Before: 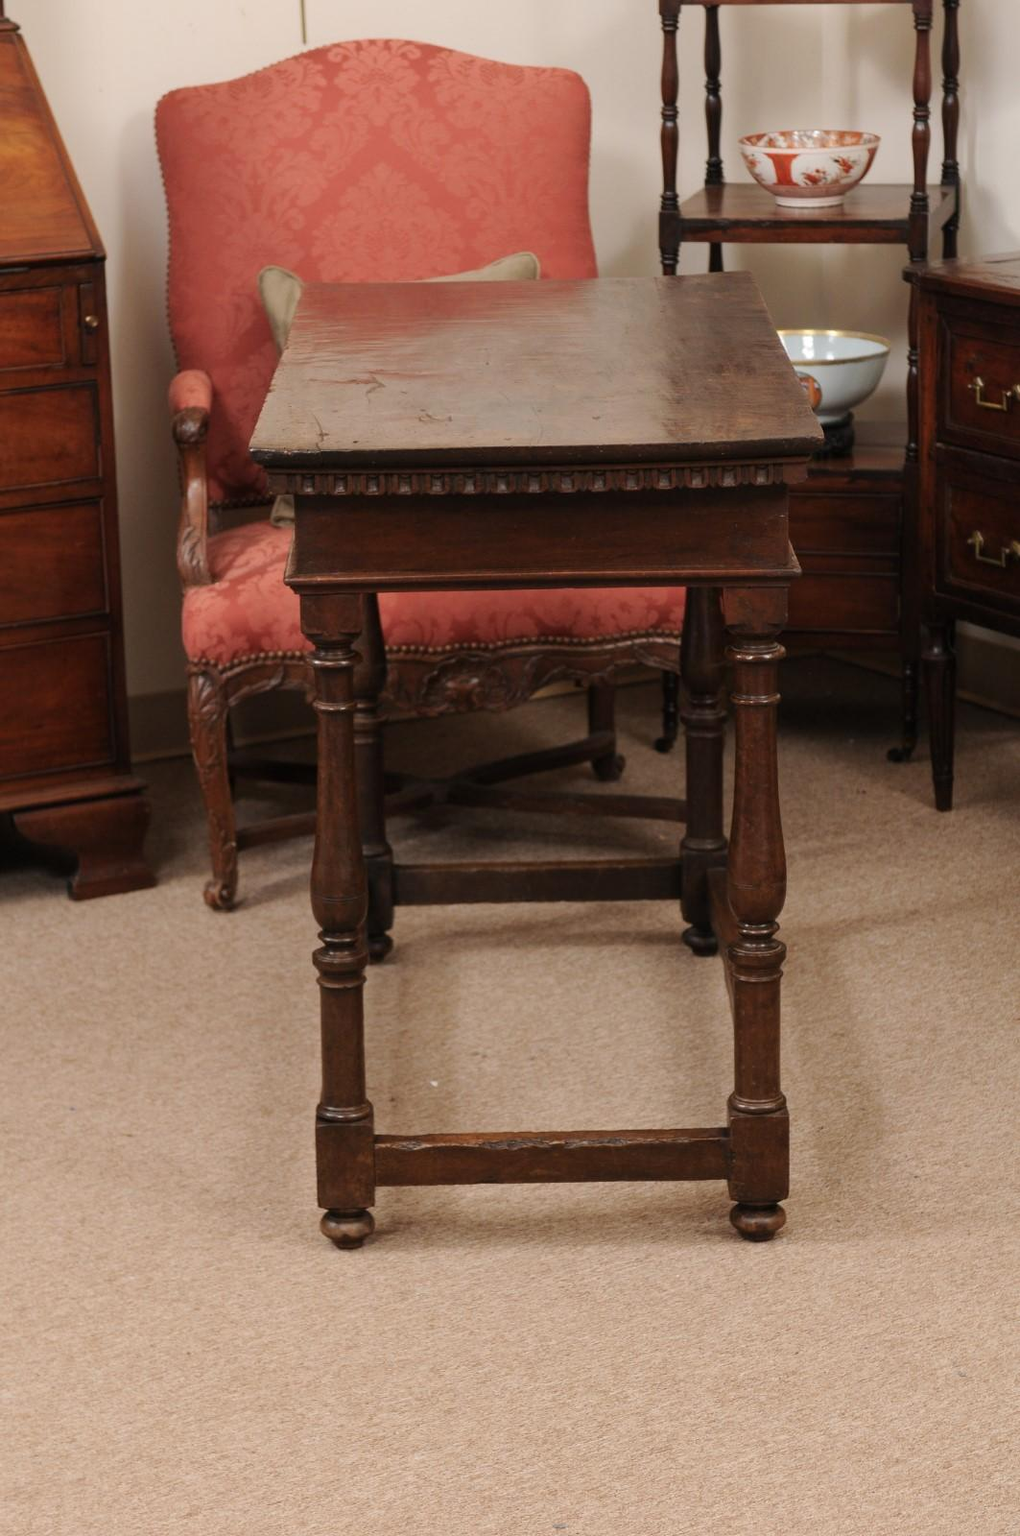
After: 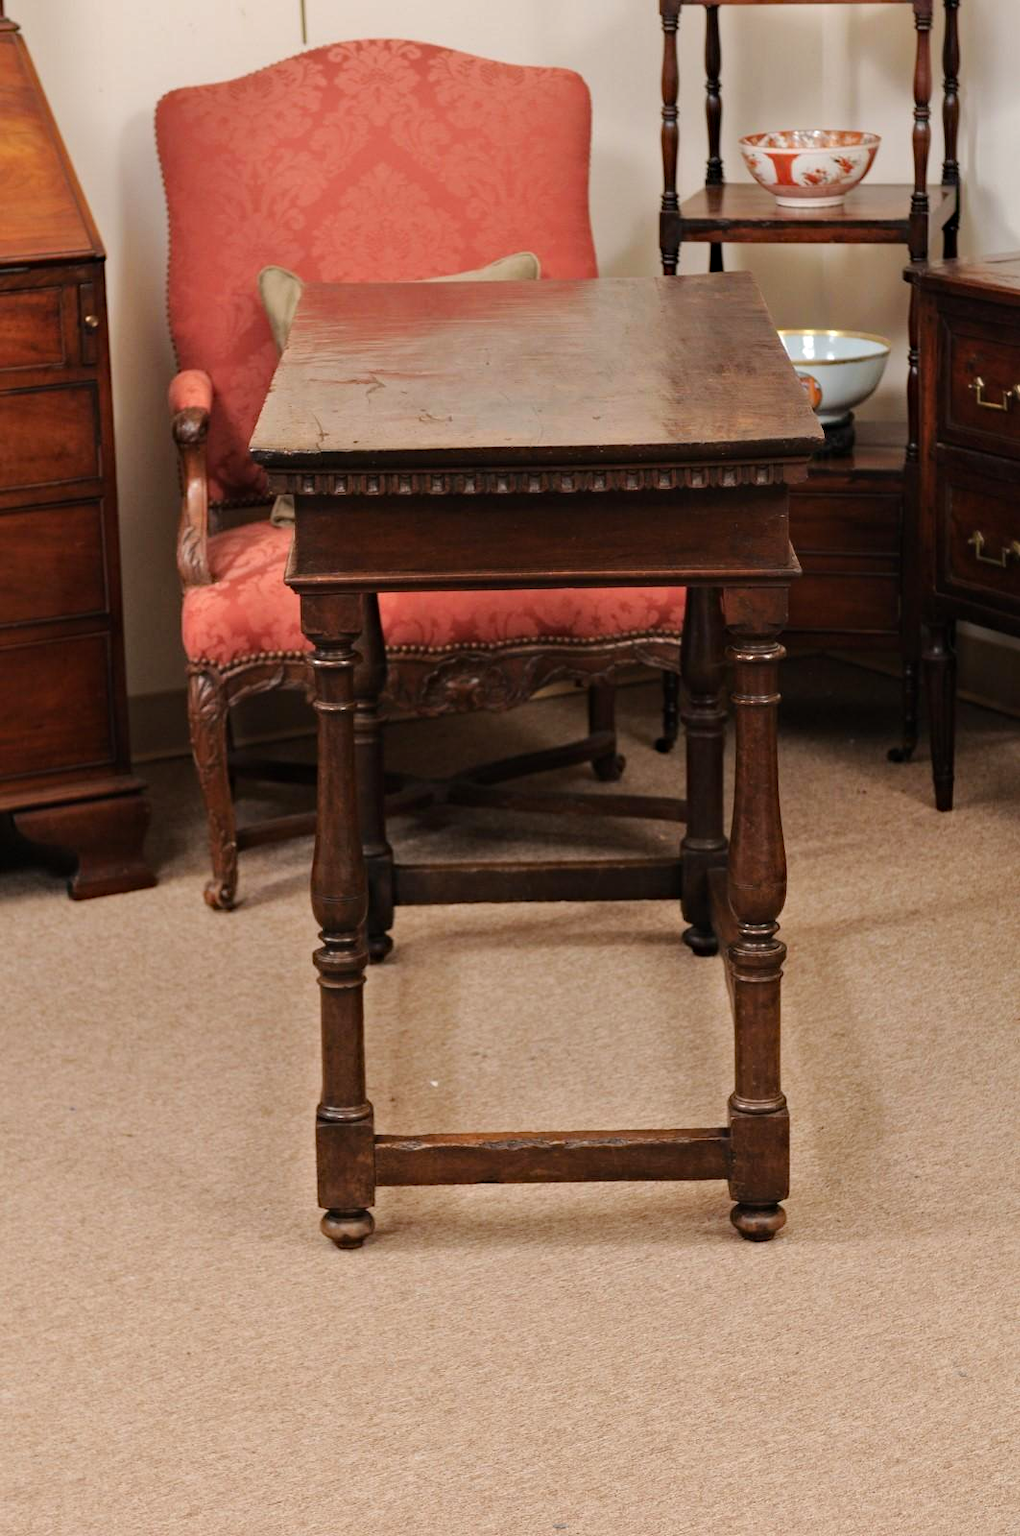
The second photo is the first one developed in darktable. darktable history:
tone equalizer: -8 EV 0.001 EV, -7 EV -0.004 EV, -6 EV 0.009 EV, -5 EV 0.032 EV, -4 EV 0.276 EV, -3 EV 0.644 EV, -2 EV 0.584 EV, -1 EV 0.187 EV, +0 EV 0.024 EV
haze removal: compatibility mode true, adaptive false
